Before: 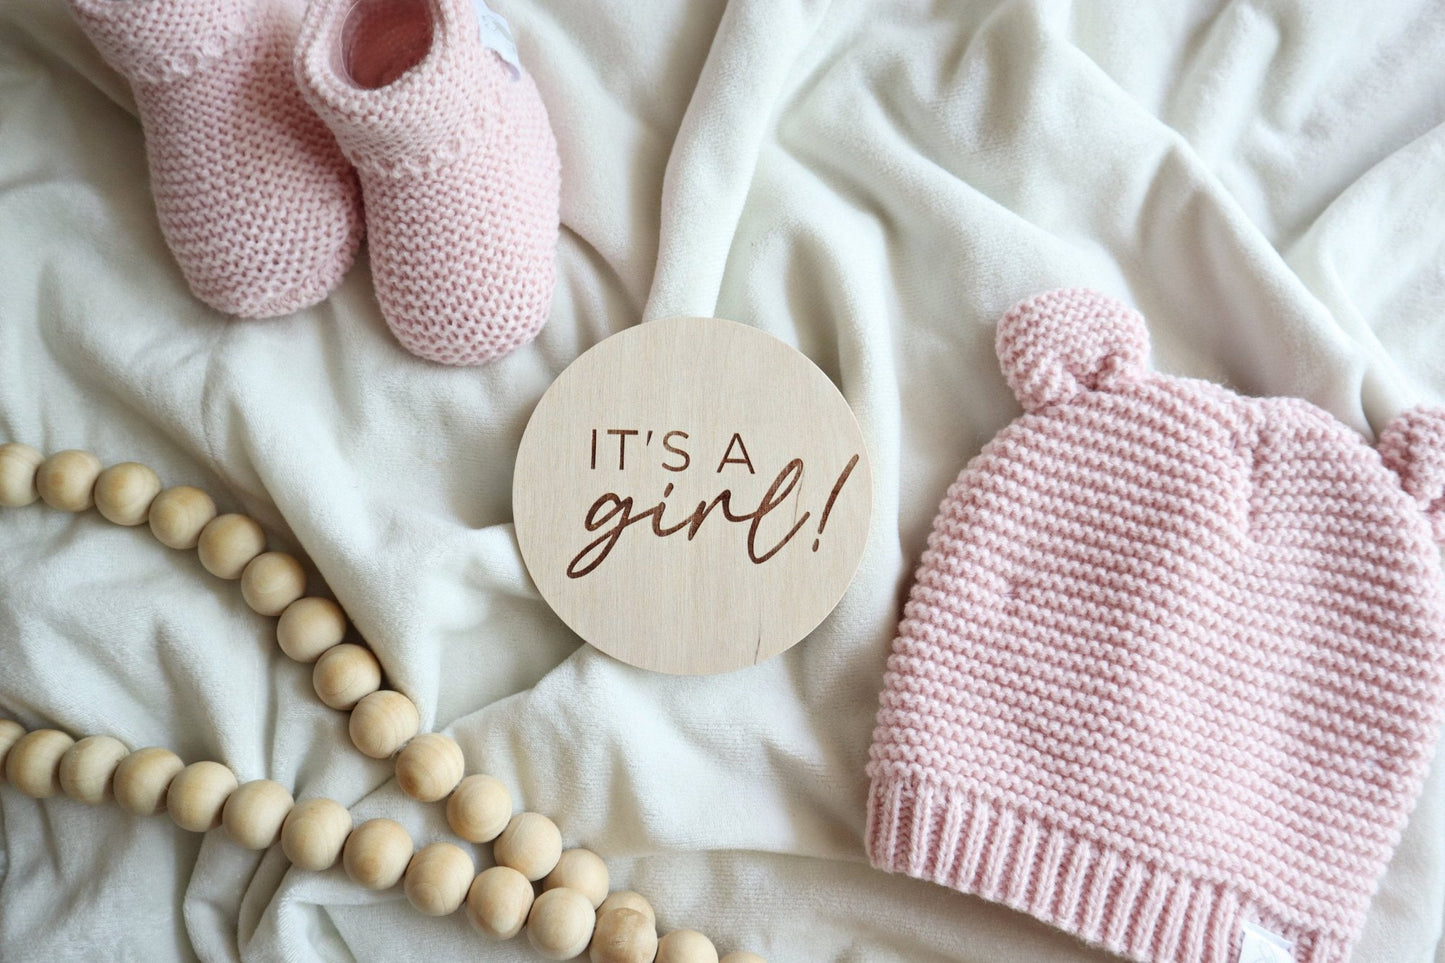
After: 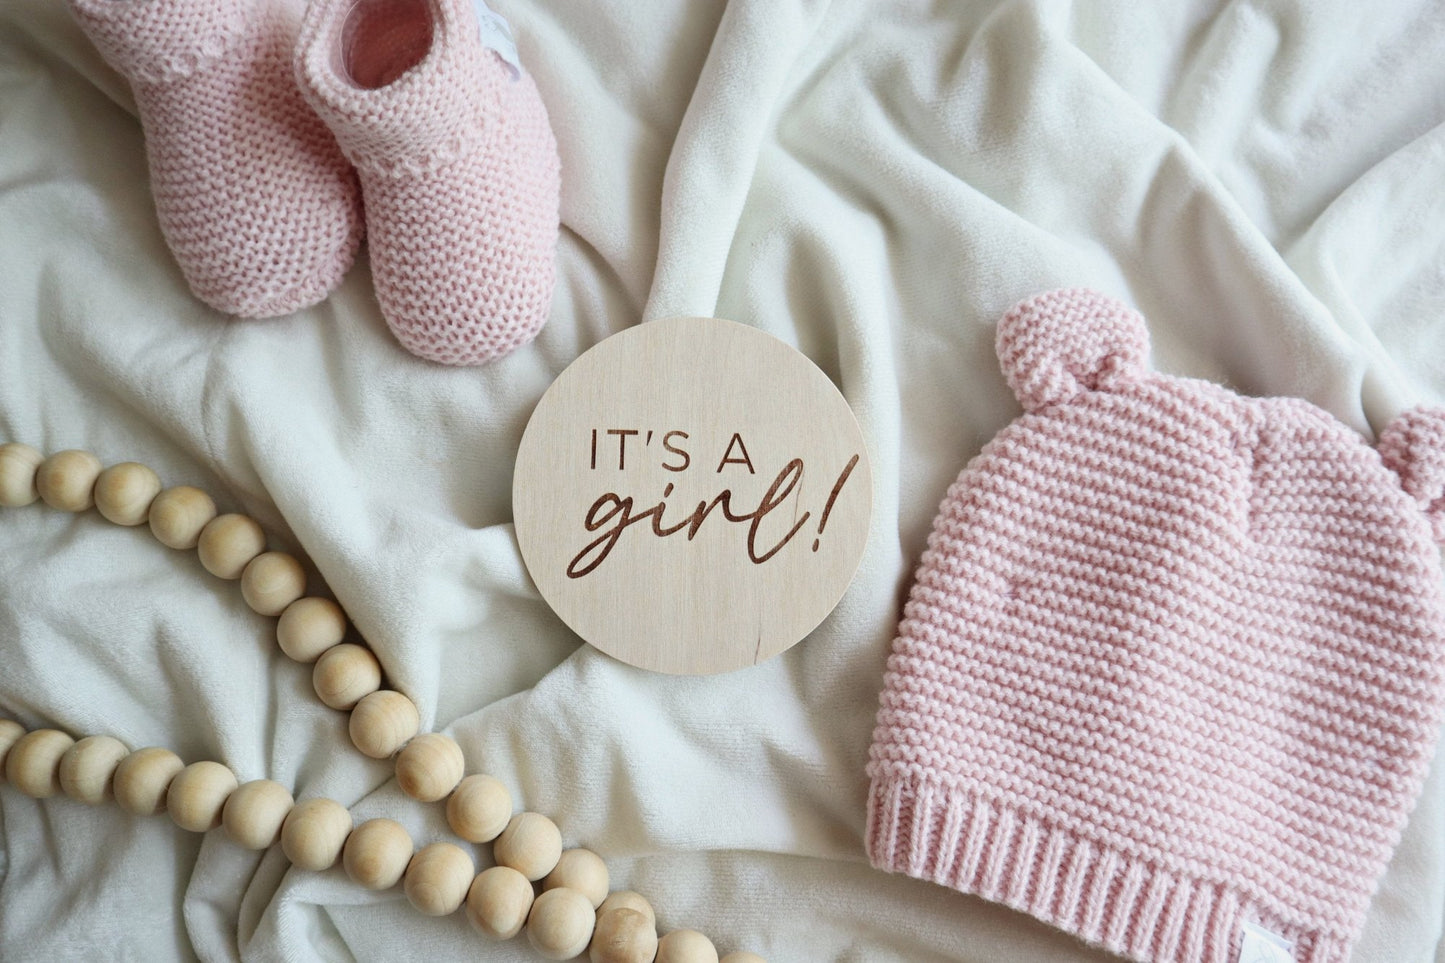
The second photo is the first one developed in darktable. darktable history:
exposure: exposure -0.157 EV, compensate exposure bias true, compensate highlight preservation false
